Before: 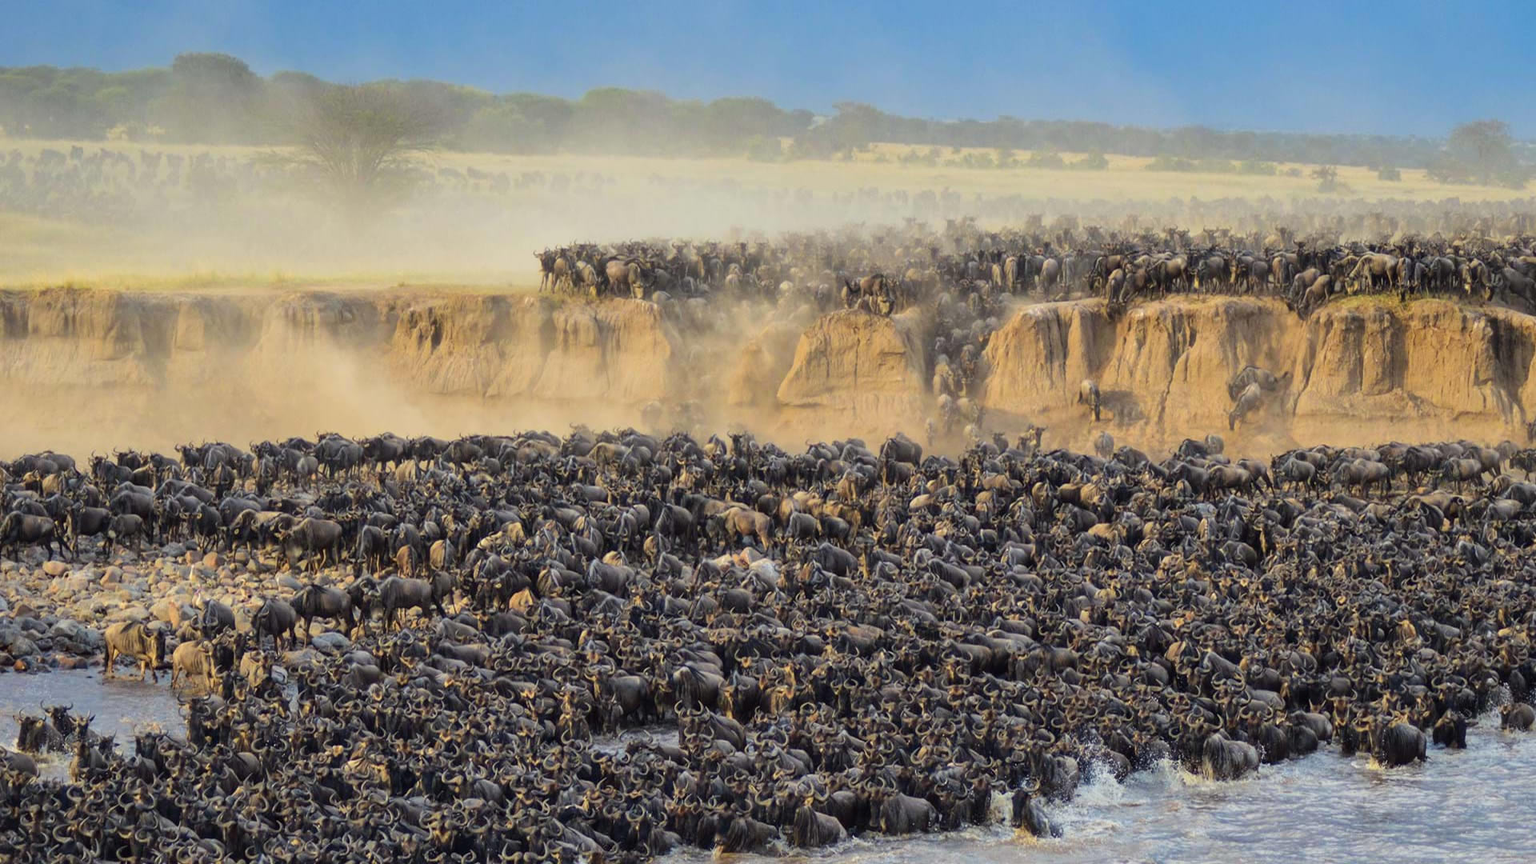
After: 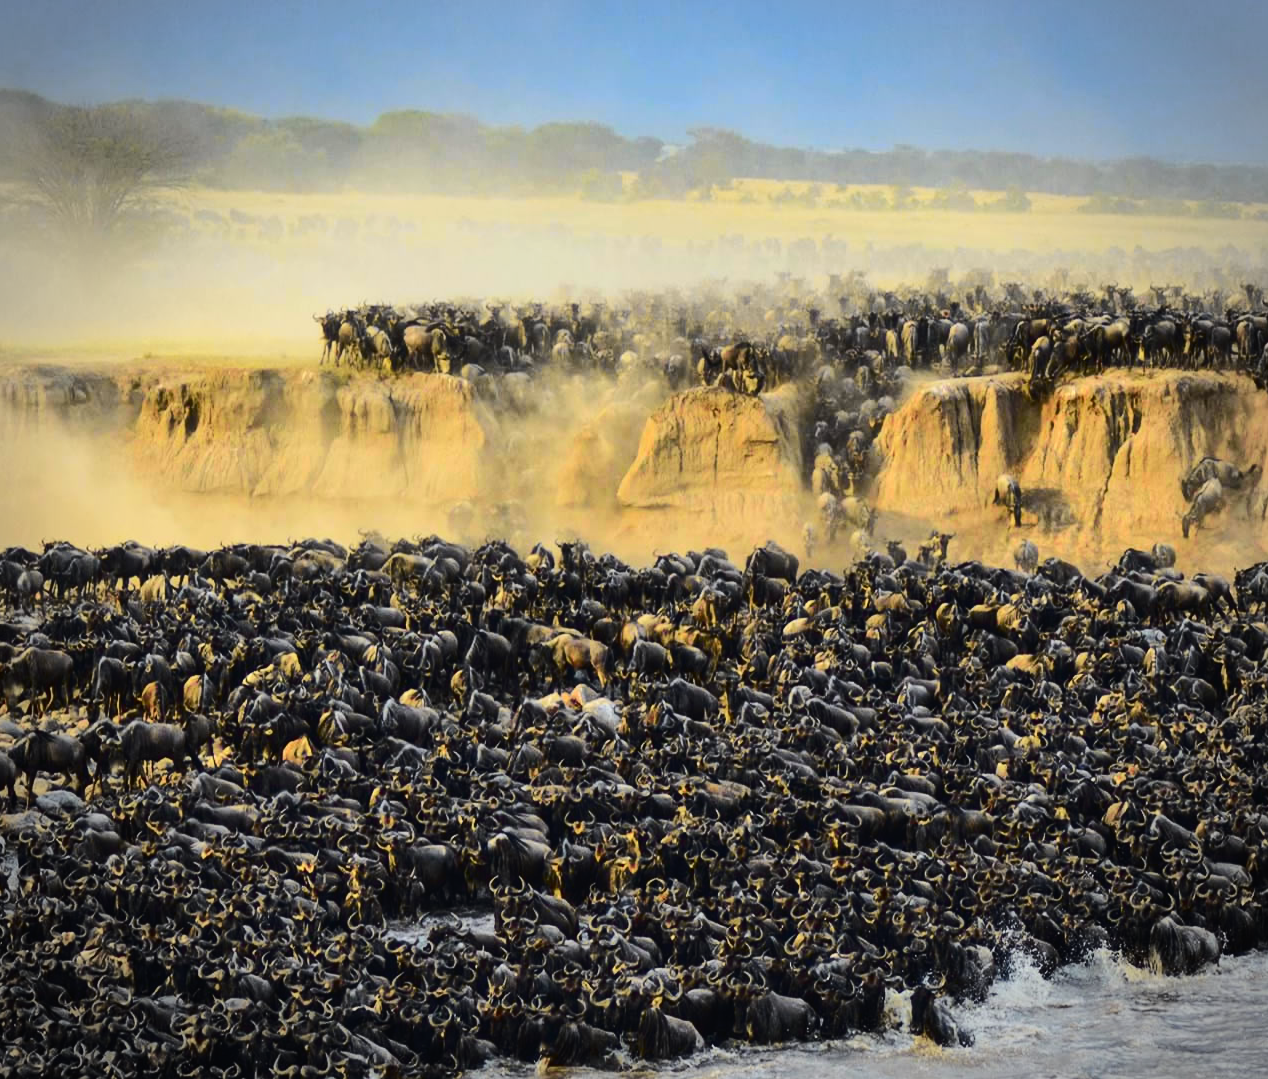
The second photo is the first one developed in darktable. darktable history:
tone equalizer: -8 EV -0.417 EV, -7 EV -0.389 EV, -6 EV -0.333 EV, -5 EV -0.222 EV, -3 EV 0.222 EV, -2 EV 0.333 EV, -1 EV 0.389 EV, +0 EV 0.417 EV, edges refinement/feathering 500, mask exposure compensation -1.57 EV, preserve details no
contrast brightness saturation: contrast 0.12, brightness -0.12, saturation 0.2
tone curve: curves: ch0 [(0, 0.02) (0.063, 0.058) (0.262, 0.243) (0.447, 0.468) (0.544, 0.596) (0.805, 0.823) (1, 0.952)]; ch1 [(0, 0) (0.339, 0.31) (0.417, 0.401) (0.452, 0.455) (0.482, 0.483) (0.502, 0.499) (0.517, 0.506) (0.55, 0.542) (0.588, 0.604) (0.729, 0.782) (1, 1)]; ch2 [(0, 0) (0.346, 0.34) (0.431, 0.45) (0.485, 0.487) (0.5, 0.496) (0.527, 0.526) (0.56, 0.574) (0.613, 0.642) (0.679, 0.703) (1, 1)], color space Lab, independent channels, preserve colors none
crop and rotate: left 18.442%, right 15.508%
vignetting: automatic ratio true
